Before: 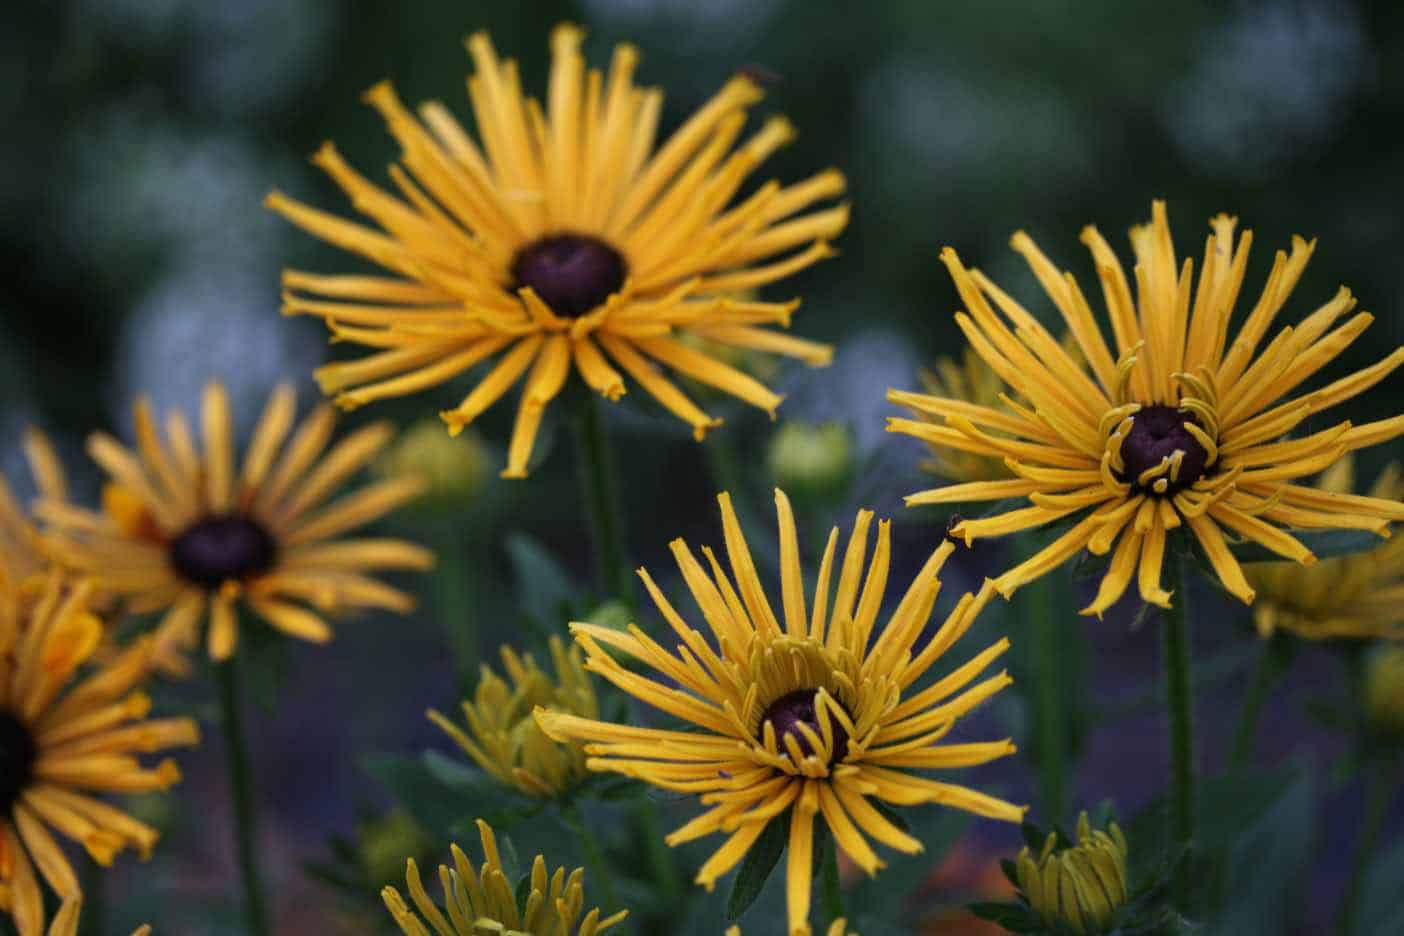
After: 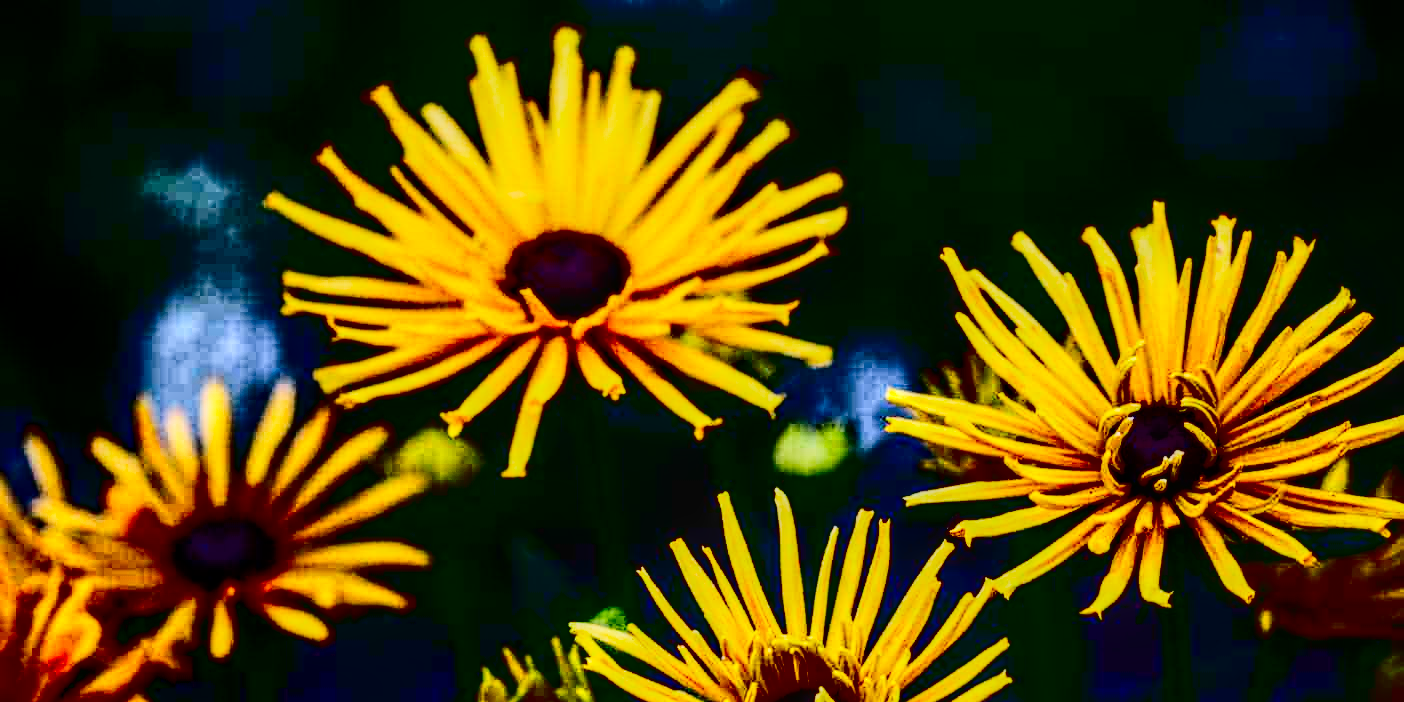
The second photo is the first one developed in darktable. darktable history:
contrast brightness saturation: contrast 0.77, brightness -1, saturation 1
exposure: black level correction 0, exposure 0.7 EV, compensate exposure bias true, compensate highlight preservation false
local contrast: highlights 25%, detail 150%
crop: bottom 24.967%
sigmoid: contrast 1.7, skew -0.2, preserve hue 0%, red attenuation 0.1, red rotation 0.035, green attenuation 0.1, green rotation -0.017, blue attenuation 0.15, blue rotation -0.052, base primaries Rec2020
